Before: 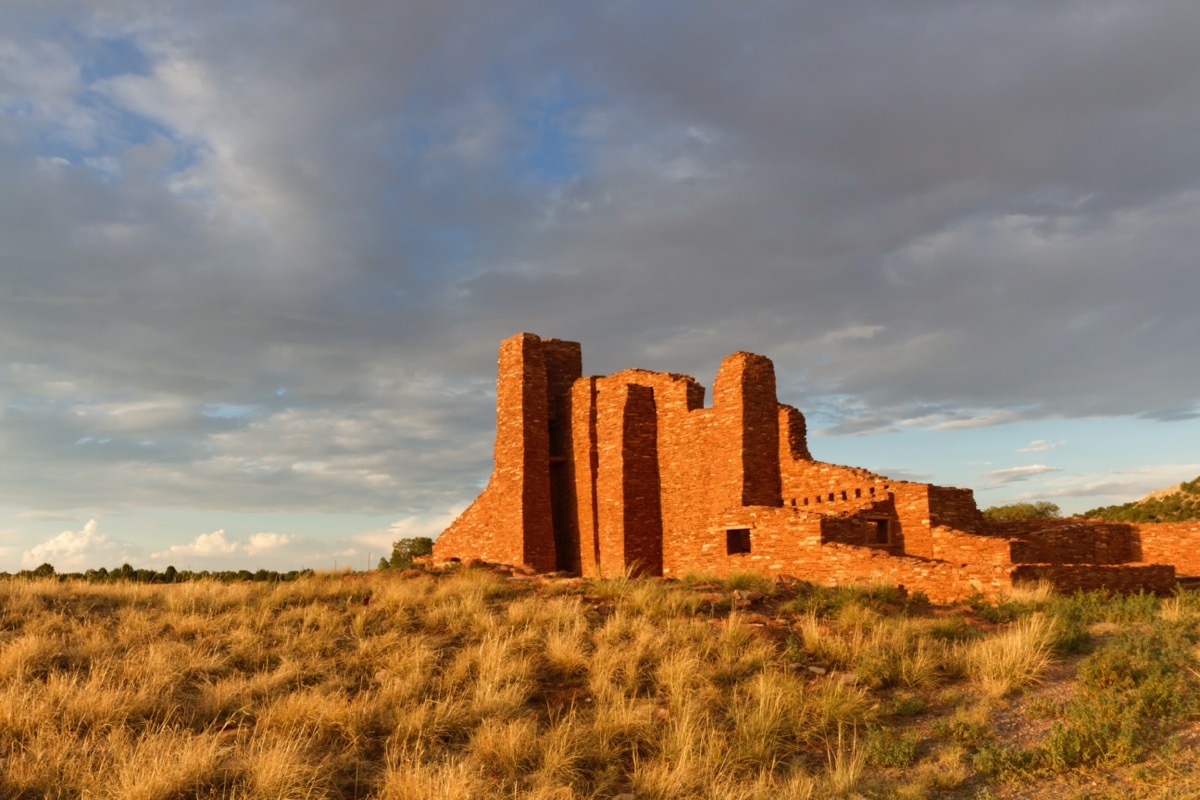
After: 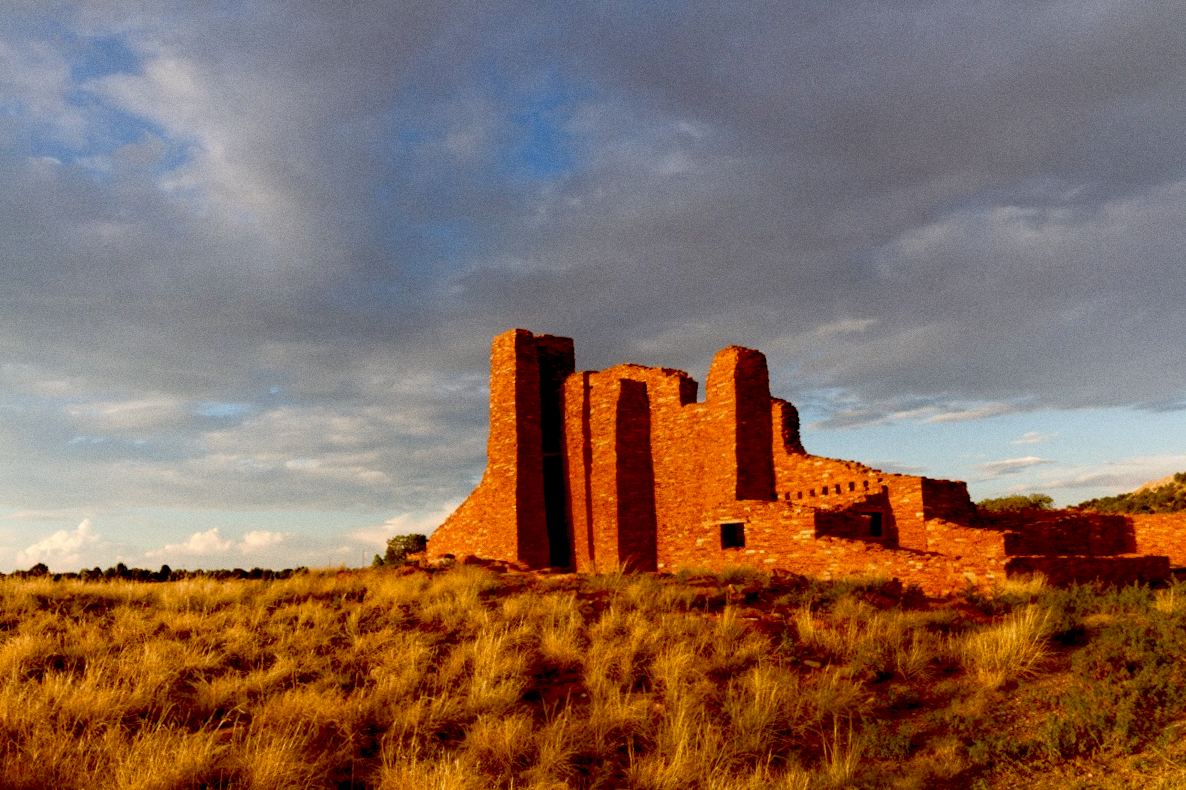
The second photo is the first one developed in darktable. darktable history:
exposure: black level correction 0.047, exposure 0.013 EV, compensate highlight preservation false
white balance: red 1.004, blue 1.024
shadows and highlights: shadows -90, highlights 90, soften with gaussian
rotate and perspective: rotation -0.45°, automatic cropping original format, crop left 0.008, crop right 0.992, crop top 0.012, crop bottom 0.988
grain: on, module defaults
